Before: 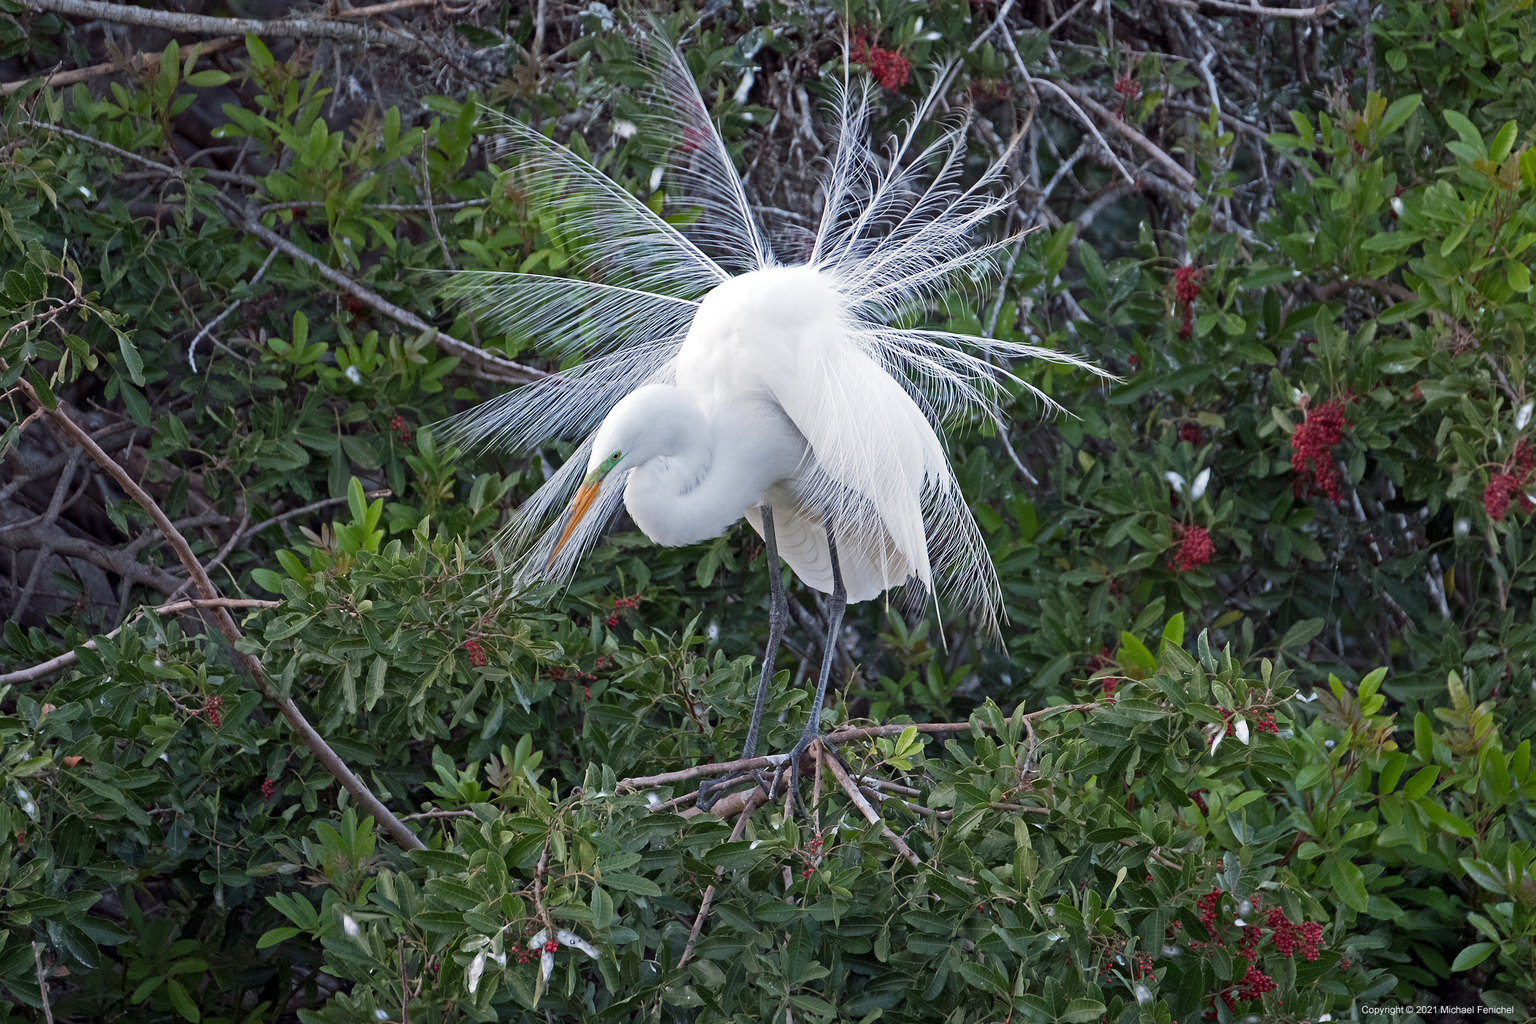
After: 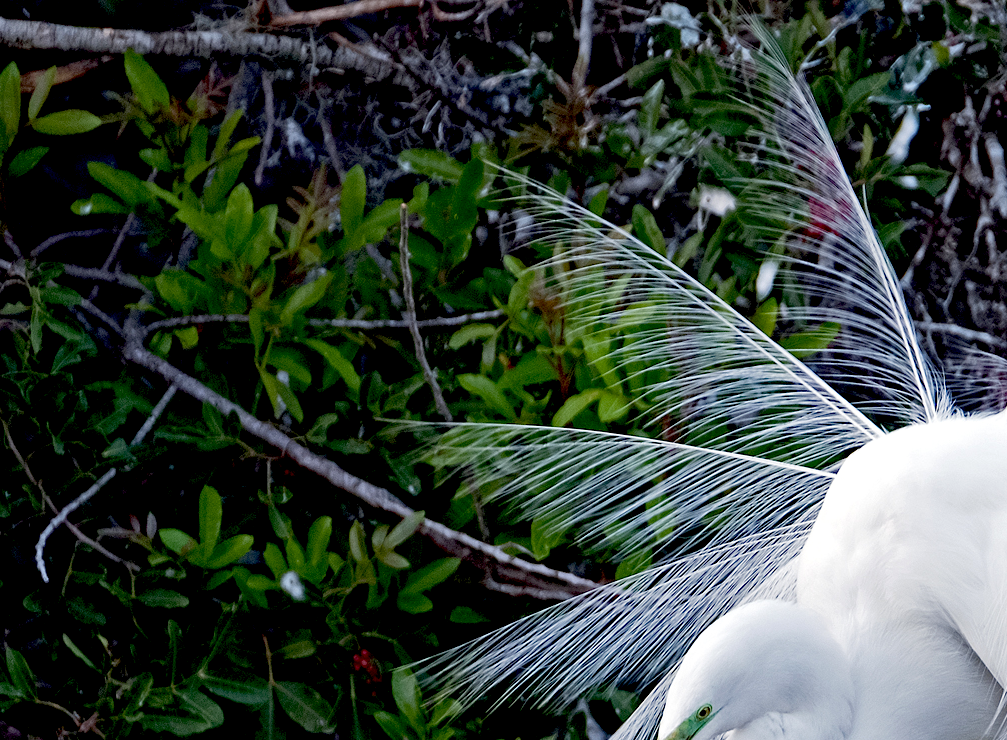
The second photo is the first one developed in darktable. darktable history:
exposure: black level correction 0.047, exposure 0.013 EV, compensate highlight preservation false
crop and rotate: left 10.817%, top 0.062%, right 47.194%, bottom 53.626%
